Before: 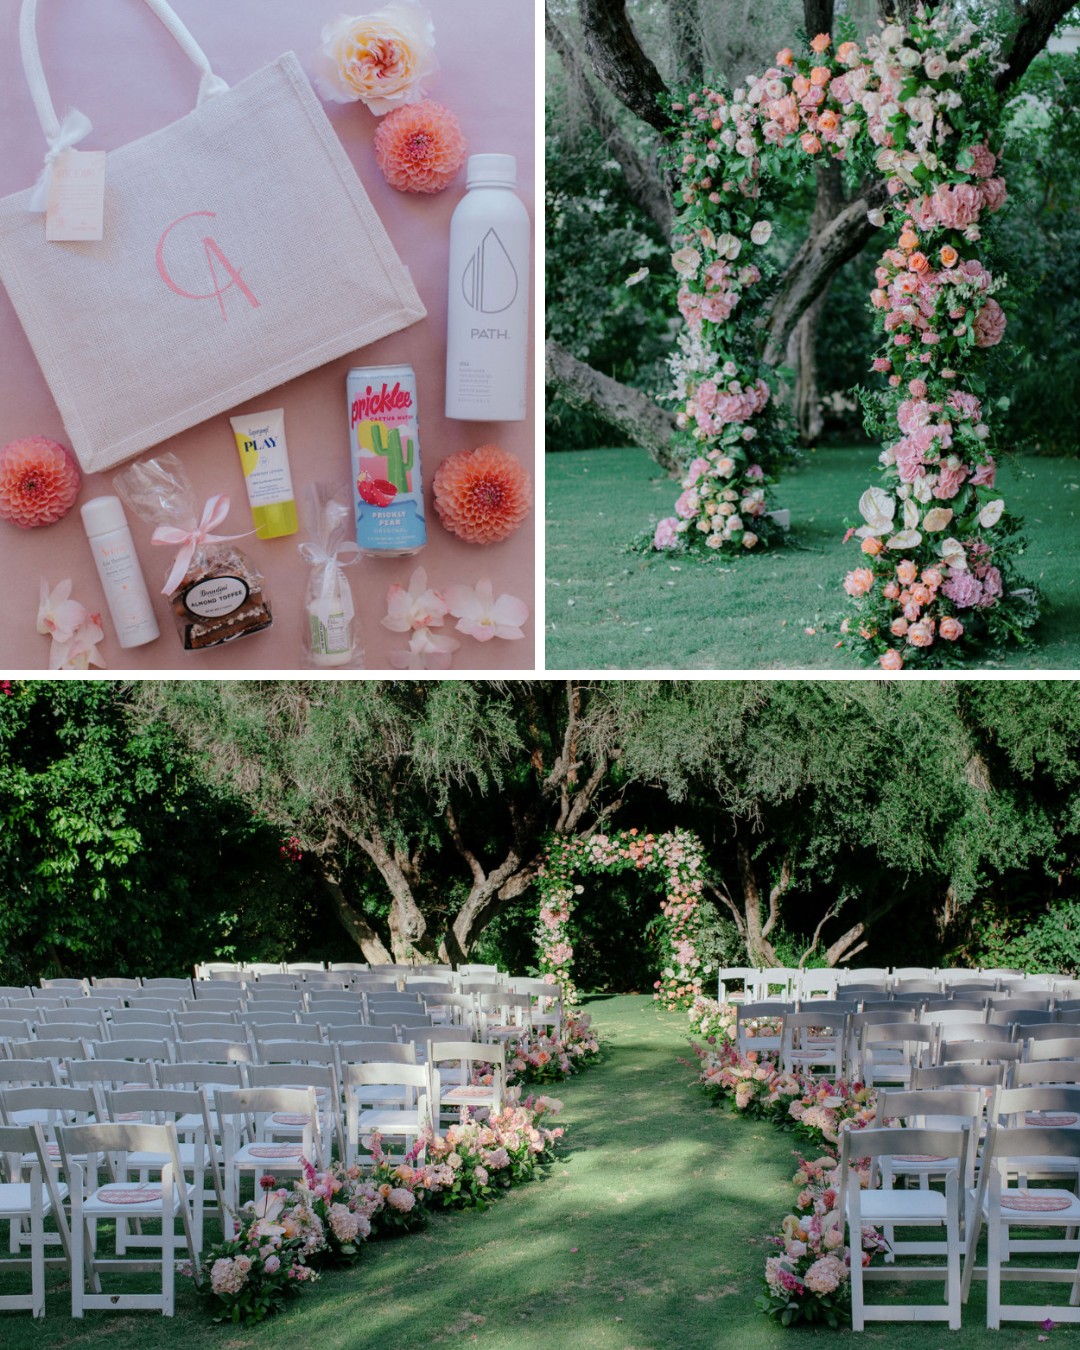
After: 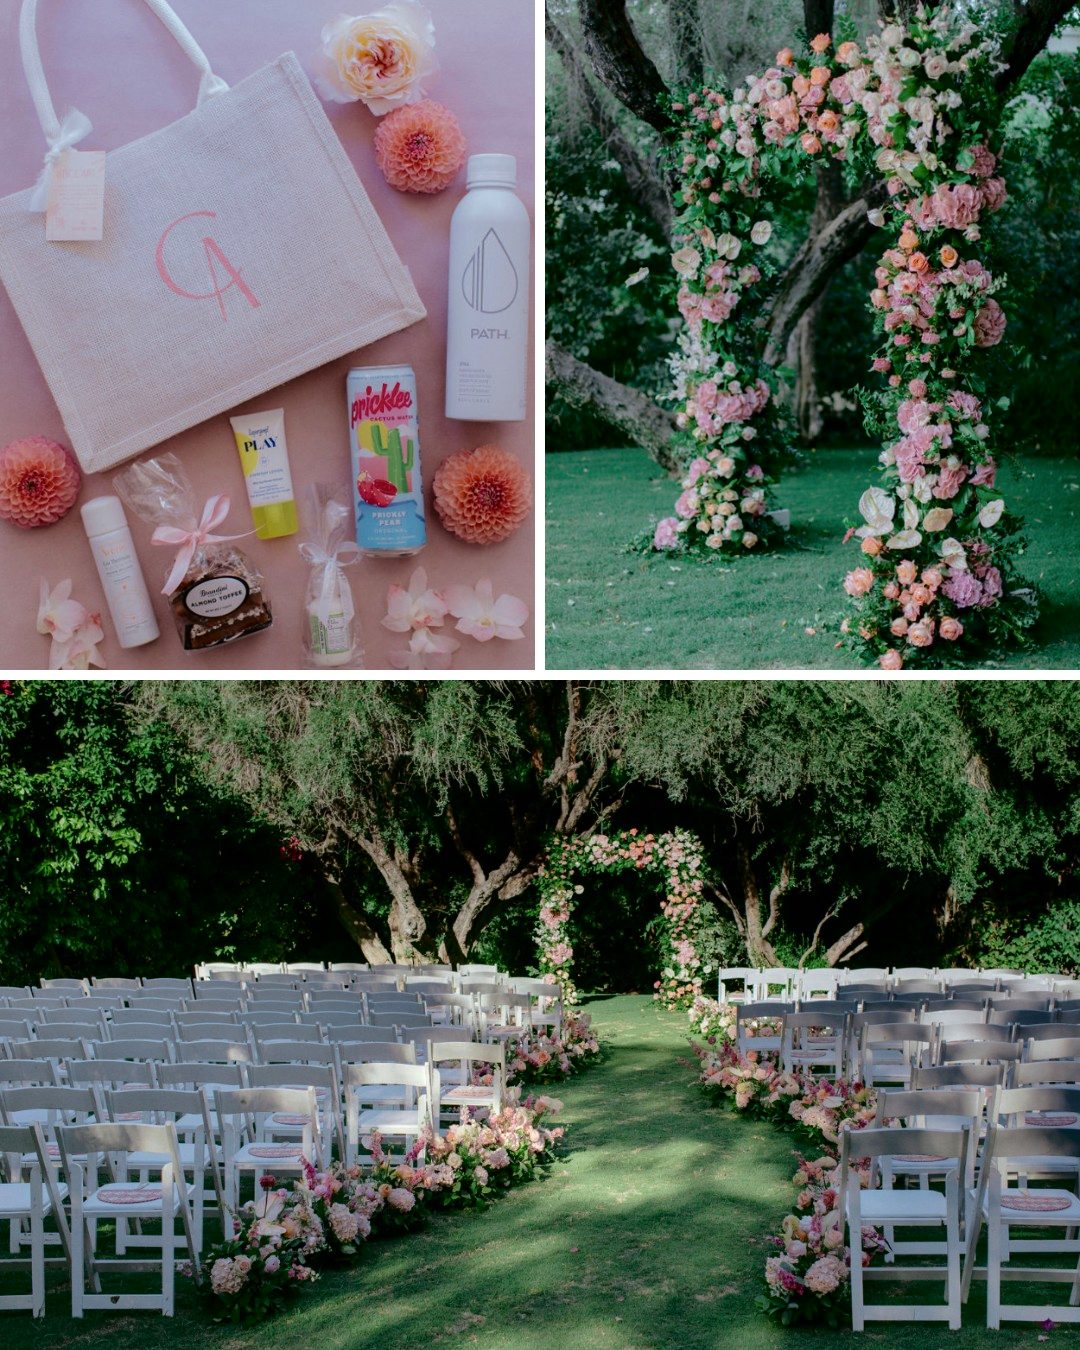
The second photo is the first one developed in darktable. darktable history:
color zones: curves: ch1 [(0, 0.469) (0.01, 0.469) (0.12, 0.446) (0.248, 0.469) (0.5, 0.5) (0.748, 0.5) (0.99, 0.469) (1, 0.469)]
velvia: strength 15%
tone curve: curves: ch0 [(0, 0) (0.224, 0.12) (0.375, 0.296) (0.528, 0.472) (0.681, 0.634) (0.8, 0.766) (0.873, 0.877) (1, 1)], color space Lab, independent channels, preserve colors none
